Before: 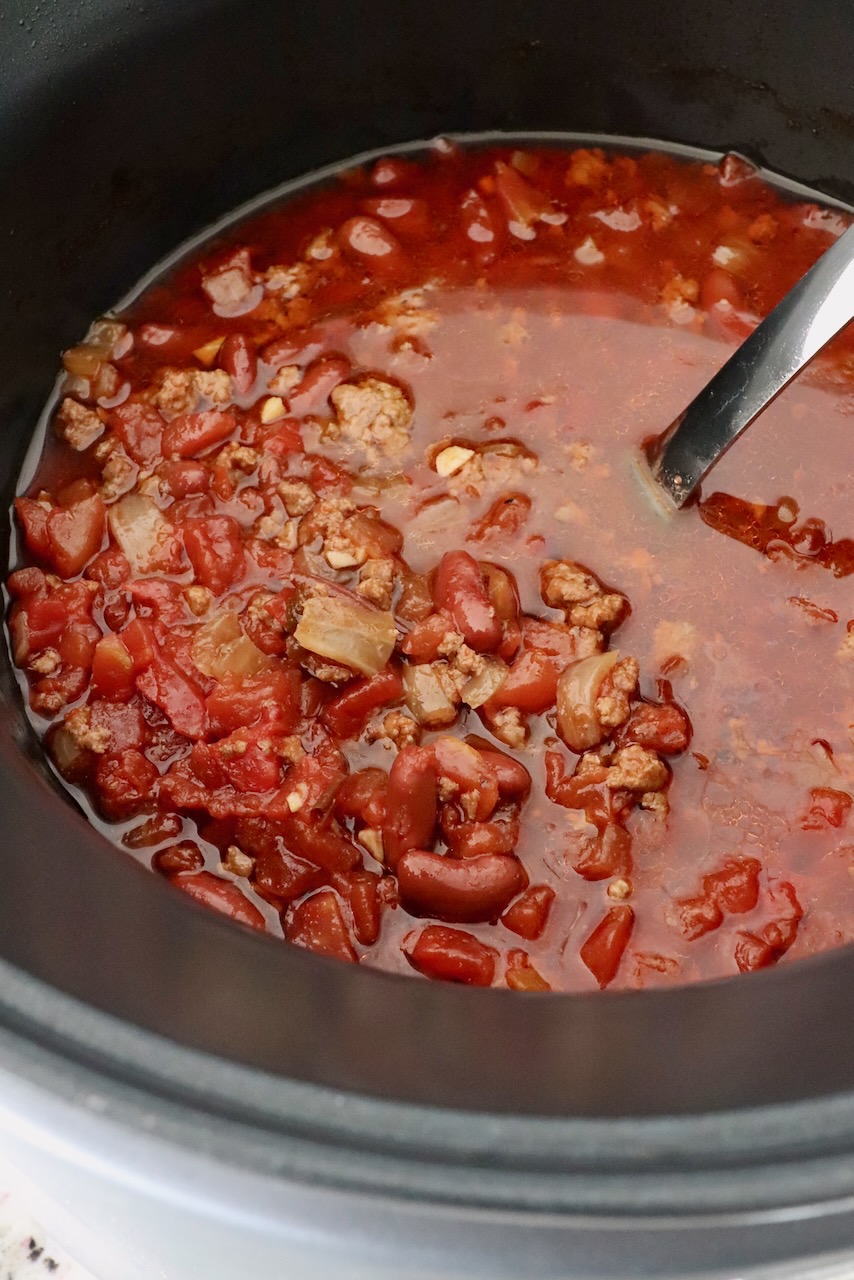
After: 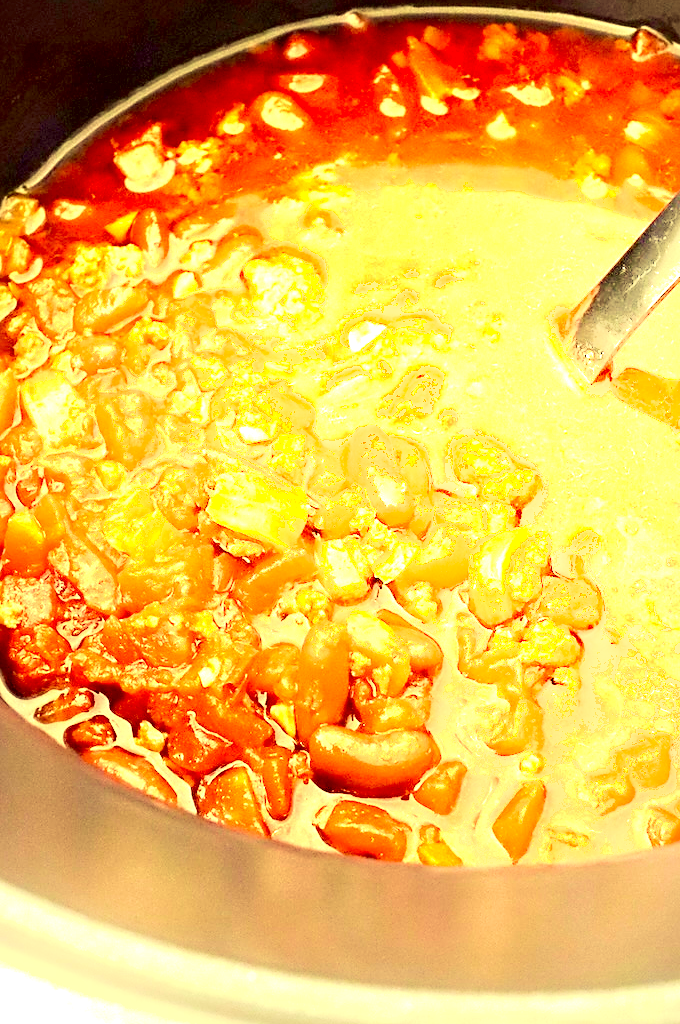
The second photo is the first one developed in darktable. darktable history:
exposure: exposure 2.219 EV, compensate highlight preservation false
sharpen: radius 1.811, amount 0.408, threshold 1.355
contrast brightness saturation: contrast 0.151, brightness 0.045
crop and rotate: left 10.419%, top 9.838%, right 9.93%, bottom 10.144%
local contrast: mode bilateral grid, contrast 20, coarseness 51, detail 128%, midtone range 0.2
shadows and highlights: shadows -40.03, highlights 64.72, highlights color adjustment 46%, soften with gaussian
color correction: highlights a* -0.348, highlights b* 39.71, shadows a* 9.87, shadows b* -0.766
velvia: on, module defaults
